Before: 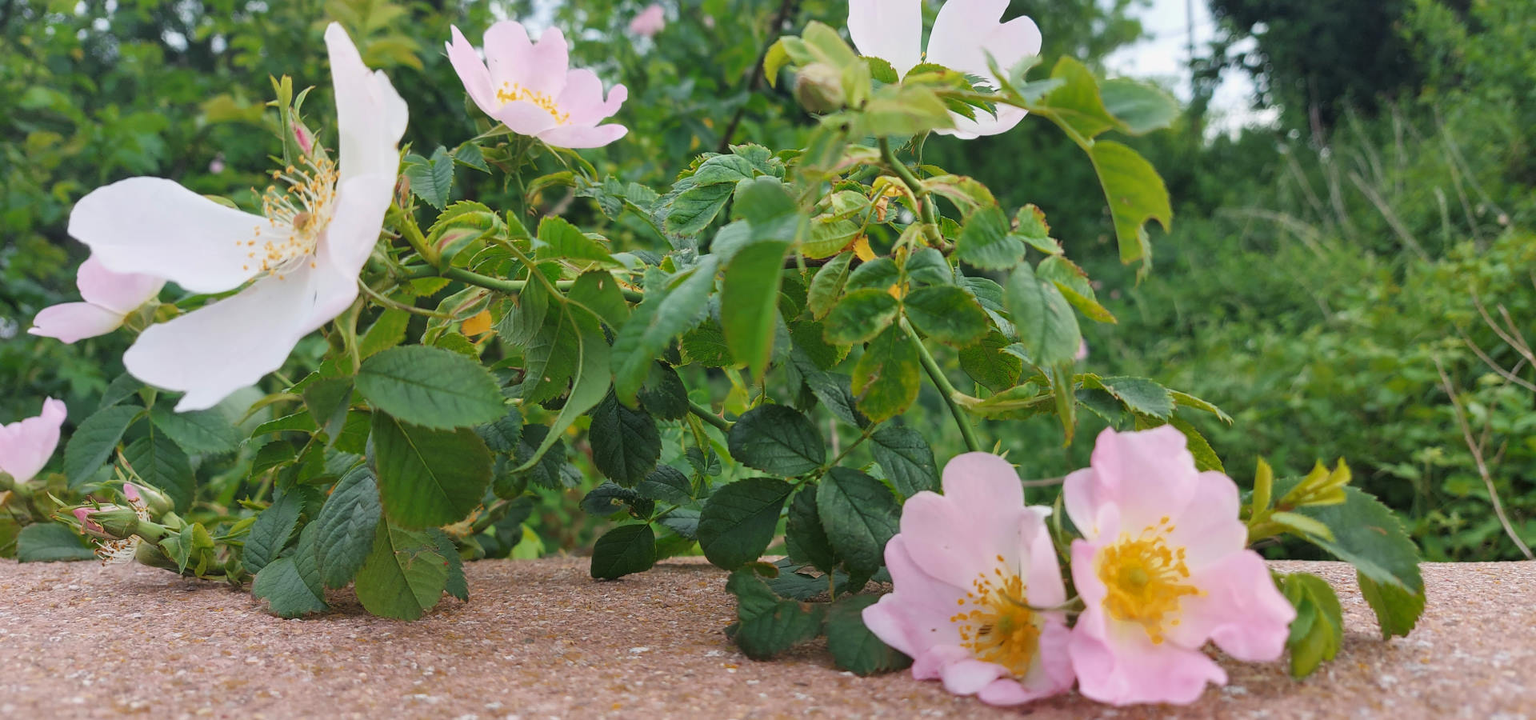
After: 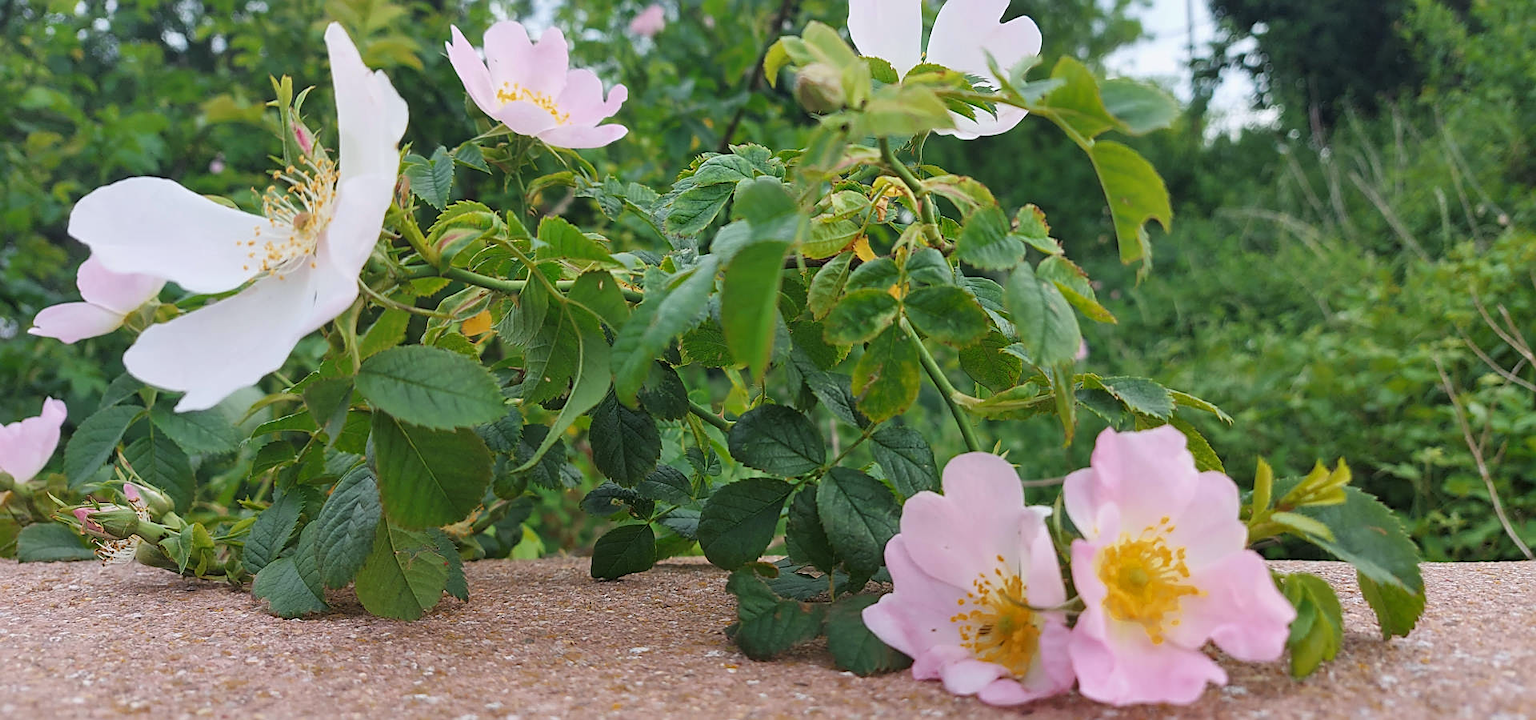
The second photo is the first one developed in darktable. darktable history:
white balance: red 0.988, blue 1.017
sharpen: on, module defaults
